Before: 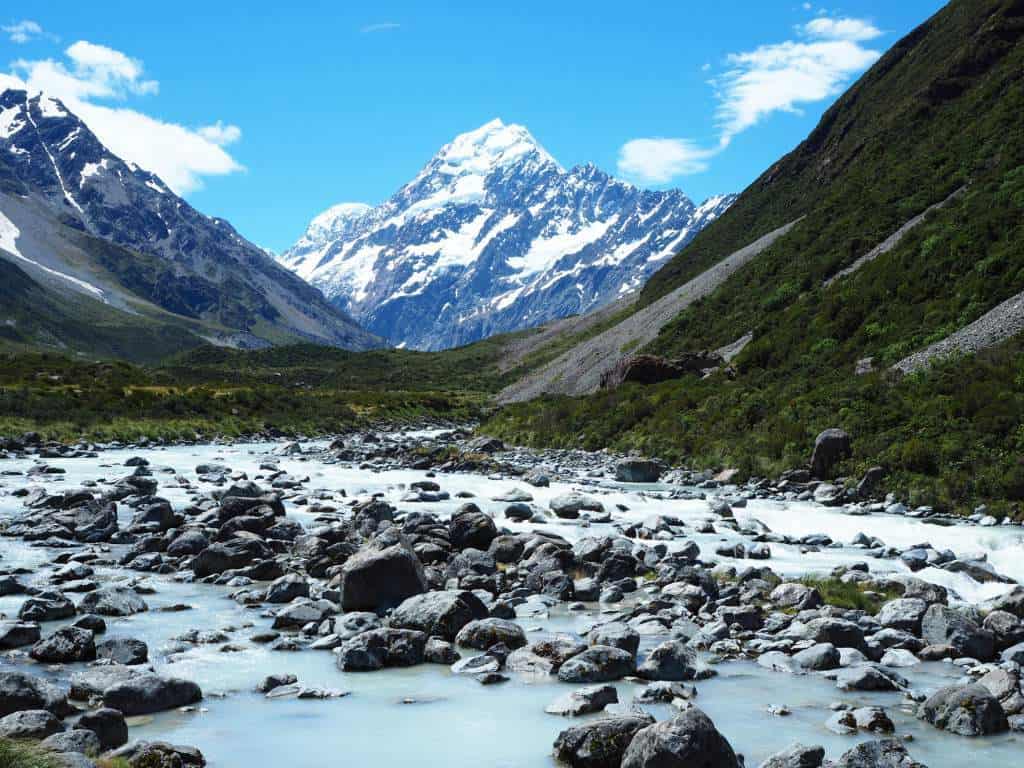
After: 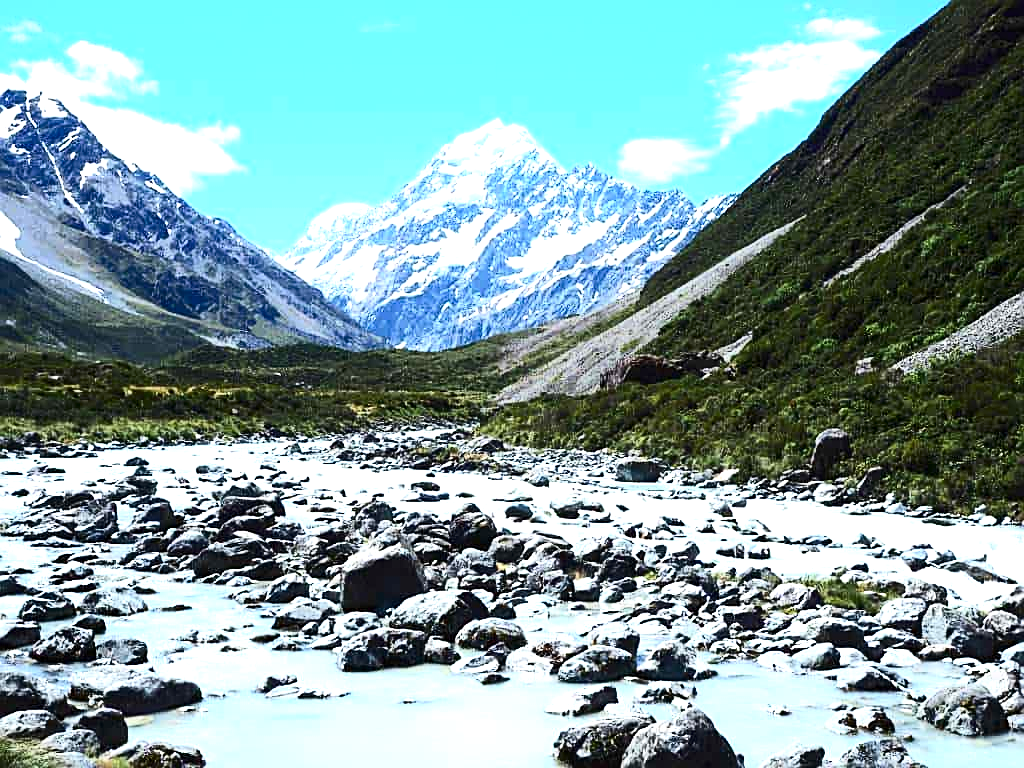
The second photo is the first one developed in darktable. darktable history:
exposure: black level correction 0, exposure 1.1 EV, compensate exposure bias true, compensate highlight preservation false
sharpen: amount 0.6
color balance rgb: on, module defaults
contrast brightness saturation: contrast 0.28
